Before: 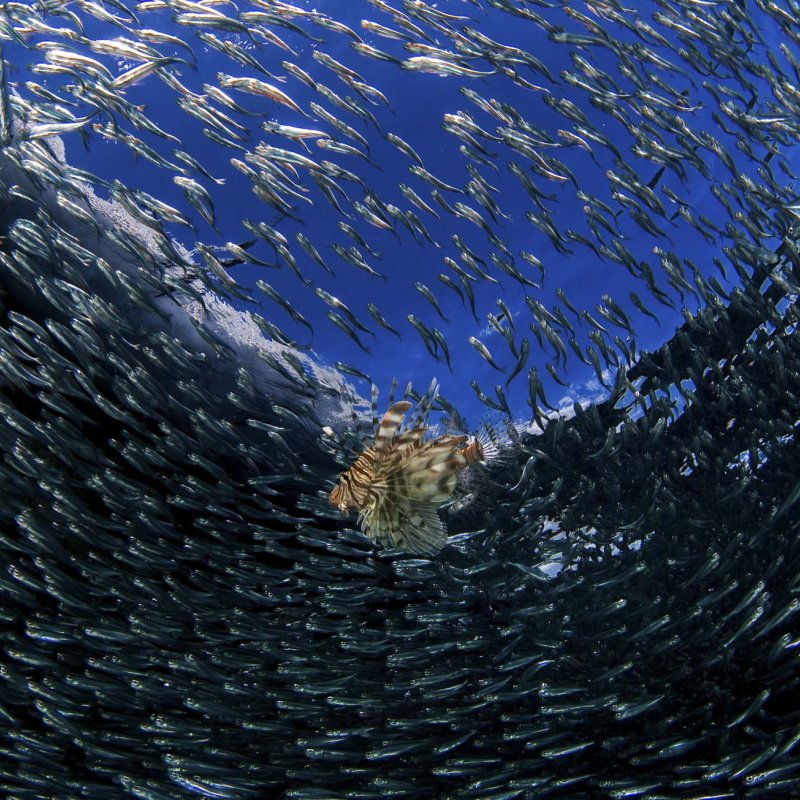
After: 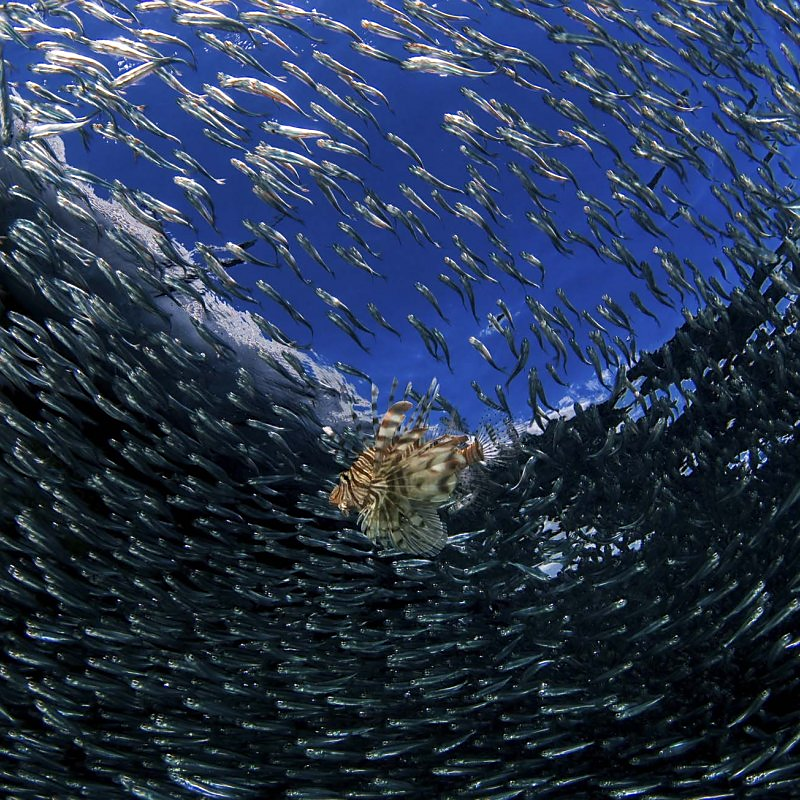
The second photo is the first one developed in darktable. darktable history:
sharpen: radius 1.489, amount 0.391, threshold 1.392
